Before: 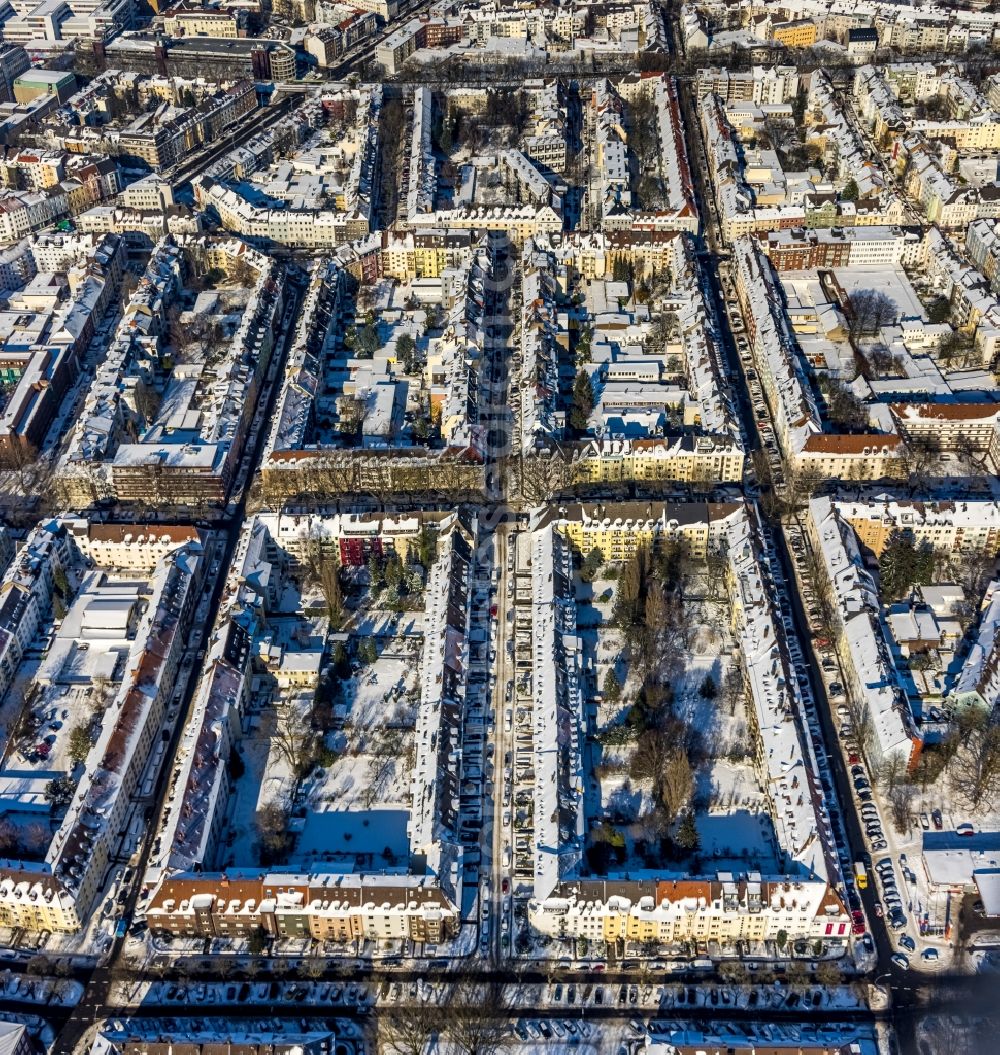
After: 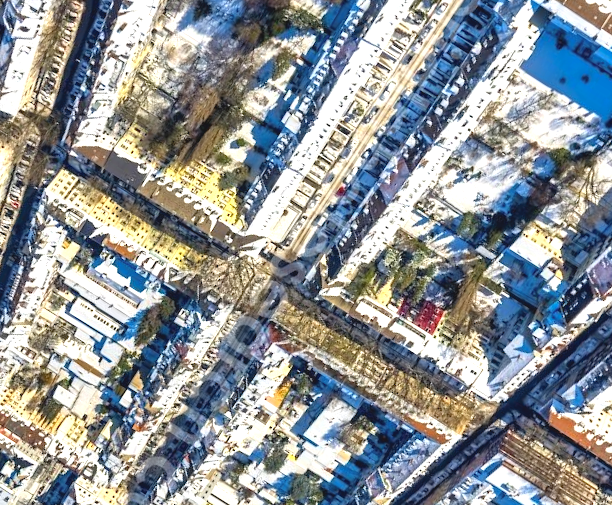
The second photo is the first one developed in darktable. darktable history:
contrast brightness saturation: contrast -0.098, brightness 0.051, saturation 0.078
exposure: black level correction 0, exposure 1.001 EV, compensate highlight preservation false
crop and rotate: angle 147.56°, left 9.113%, top 15.58%, right 4.534%, bottom 16.903%
